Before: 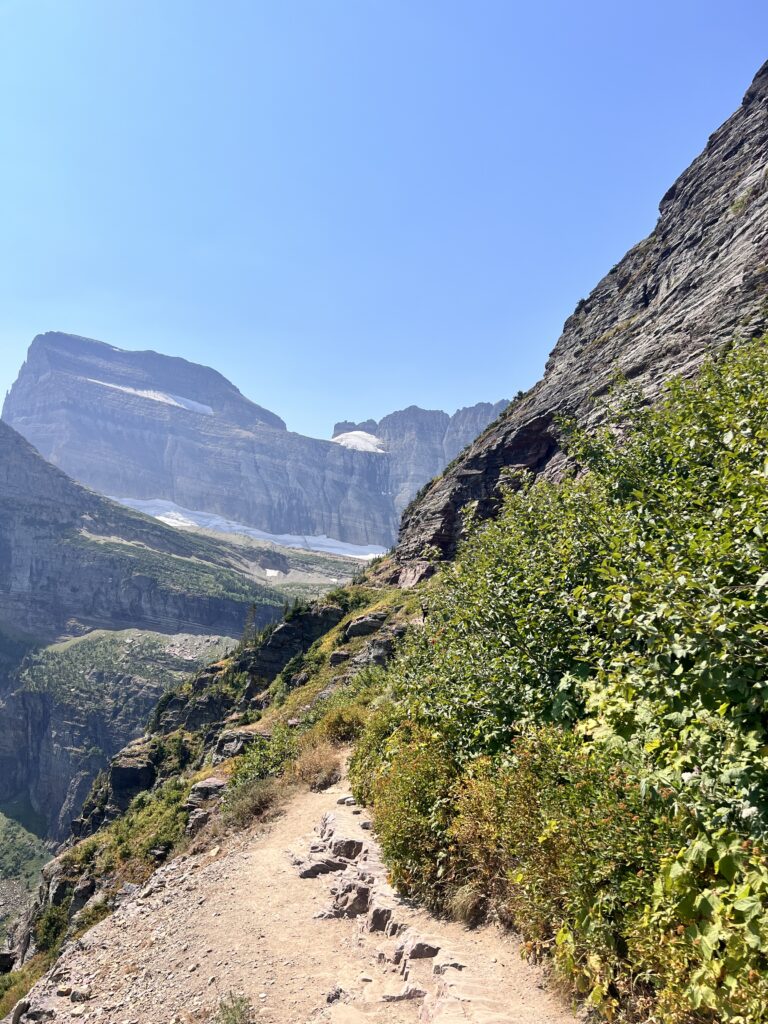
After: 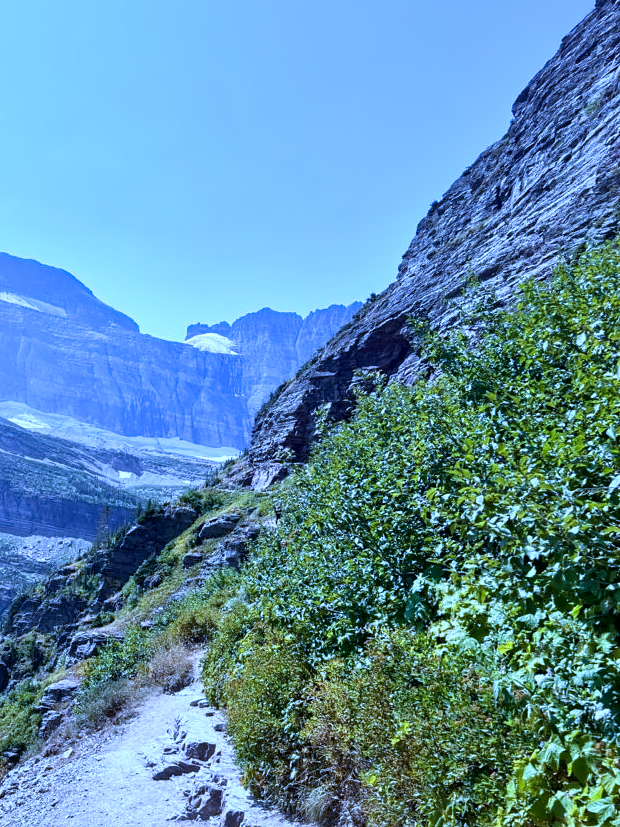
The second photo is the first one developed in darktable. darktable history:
color balance: contrast fulcrum 17.78%
contrast equalizer: y [[0.5 ×4, 0.524, 0.59], [0.5 ×6], [0.5 ×6], [0, 0, 0, 0.01, 0.045, 0.012], [0, 0, 0, 0.044, 0.195, 0.131]]
crop: left 19.159%, top 9.58%, bottom 9.58%
velvia: on, module defaults
white balance: red 0.766, blue 1.537
local contrast: mode bilateral grid, contrast 20, coarseness 50, detail 130%, midtone range 0.2
